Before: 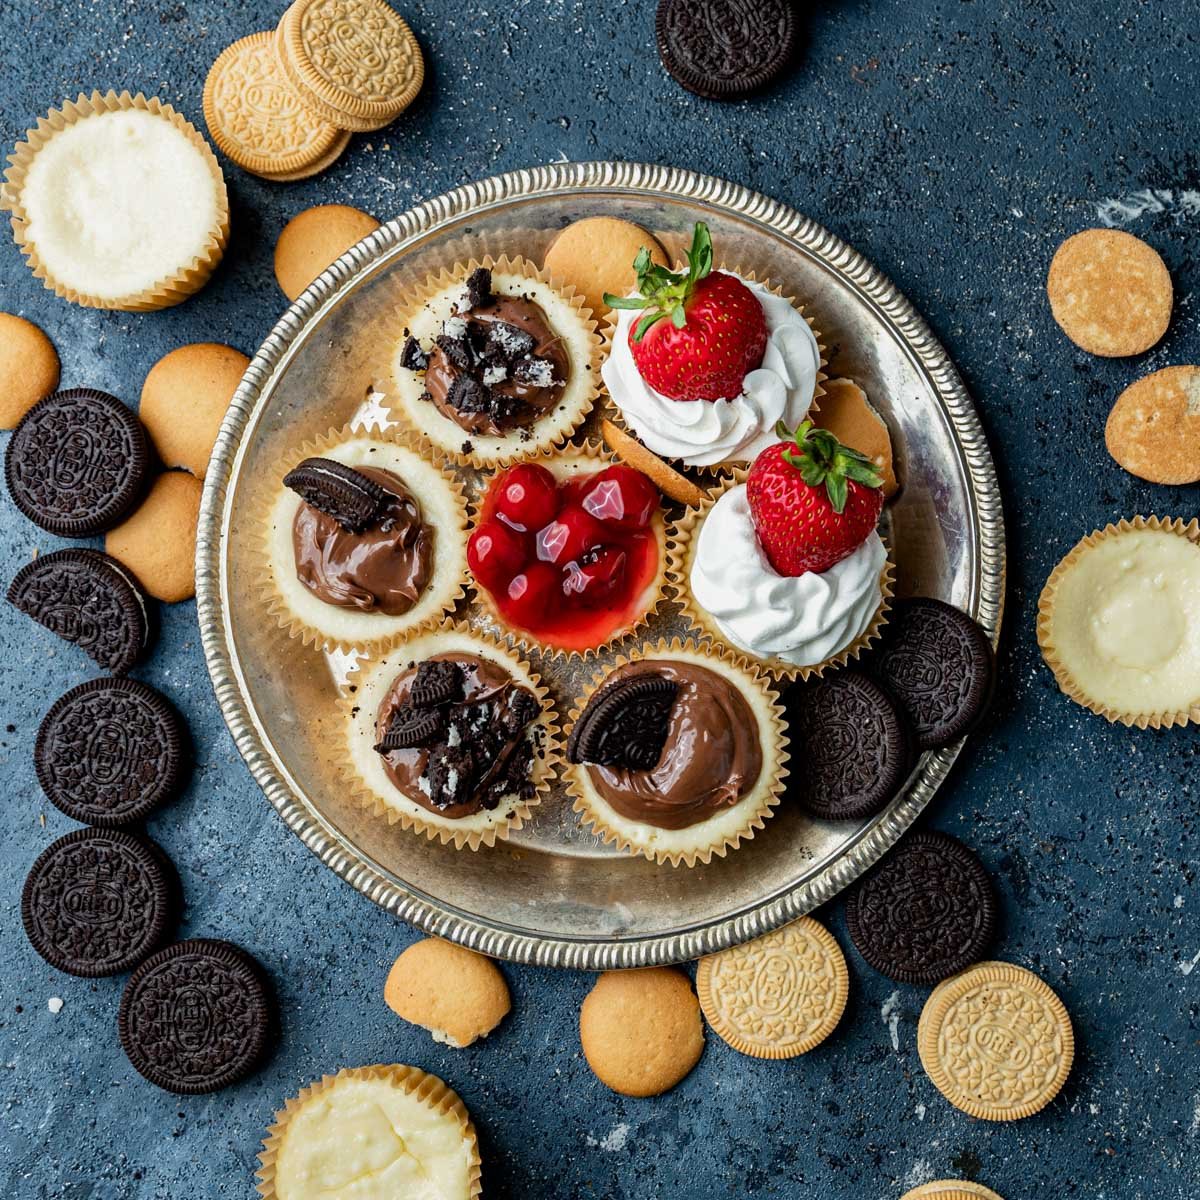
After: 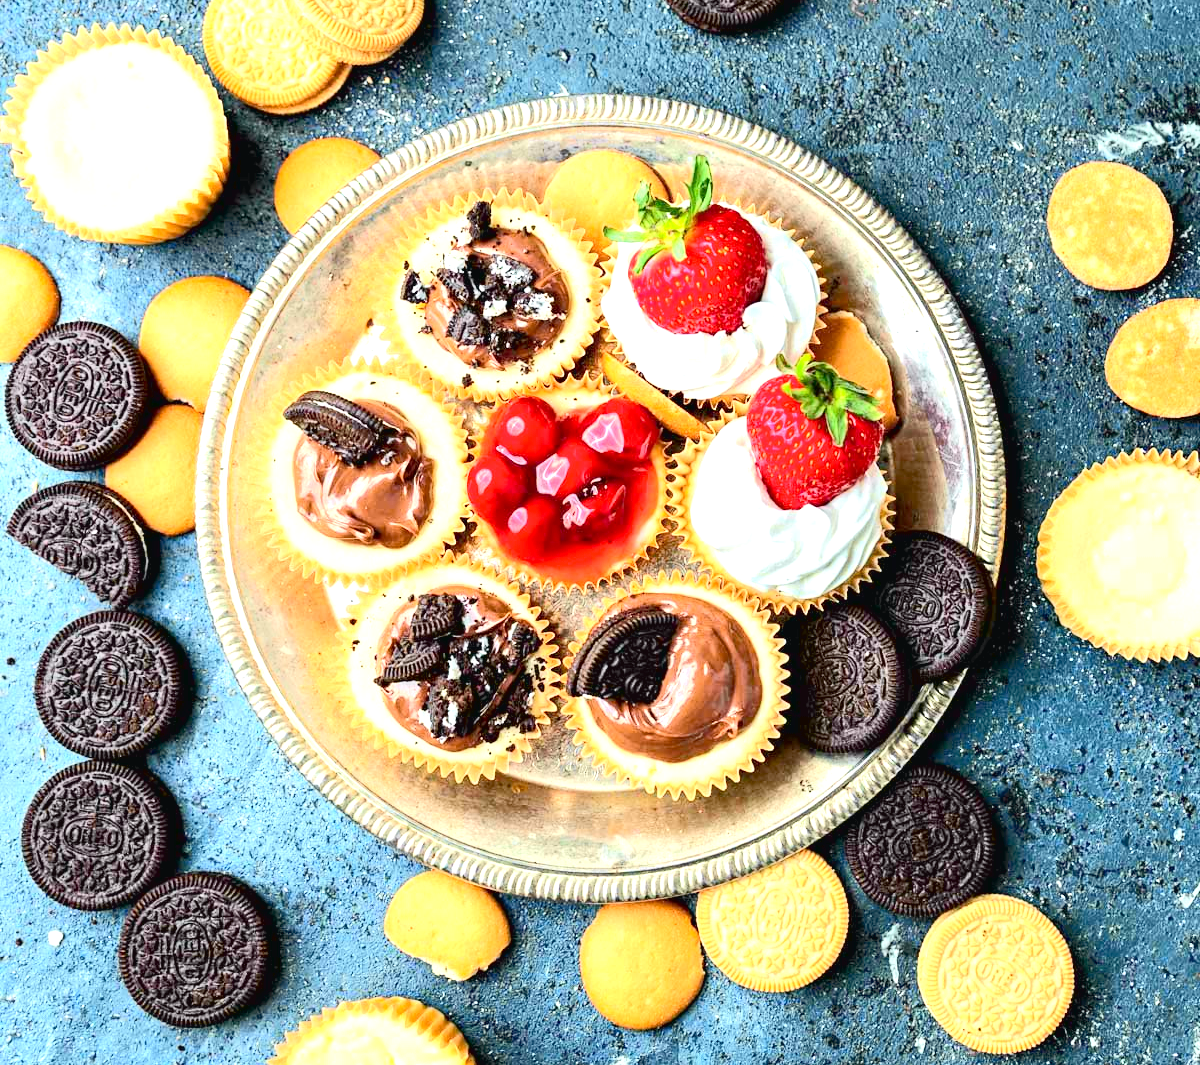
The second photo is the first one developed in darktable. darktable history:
exposure: black level correction 0.001, exposure 1.84 EV, compensate highlight preservation false
tone curve: curves: ch0 [(0, 0.026) (0.181, 0.223) (0.405, 0.46) (0.456, 0.528) (0.634, 0.728) (0.877, 0.89) (0.984, 0.935)]; ch1 [(0, 0) (0.443, 0.43) (0.492, 0.488) (0.566, 0.579) (0.595, 0.625) (0.65, 0.657) (0.696, 0.725) (1, 1)]; ch2 [(0, 0) (0.33, 0.301) (0.421, 0.443) (0.447, 0.489) (0.495, 0.494) (0.537, 0.57) (0.586, 0.591) (0.663, 0.686) (1, 1)], color space Lab, independent channels, preserve colors none
crop and rotate: top 5.609%, bottom 5.609%
